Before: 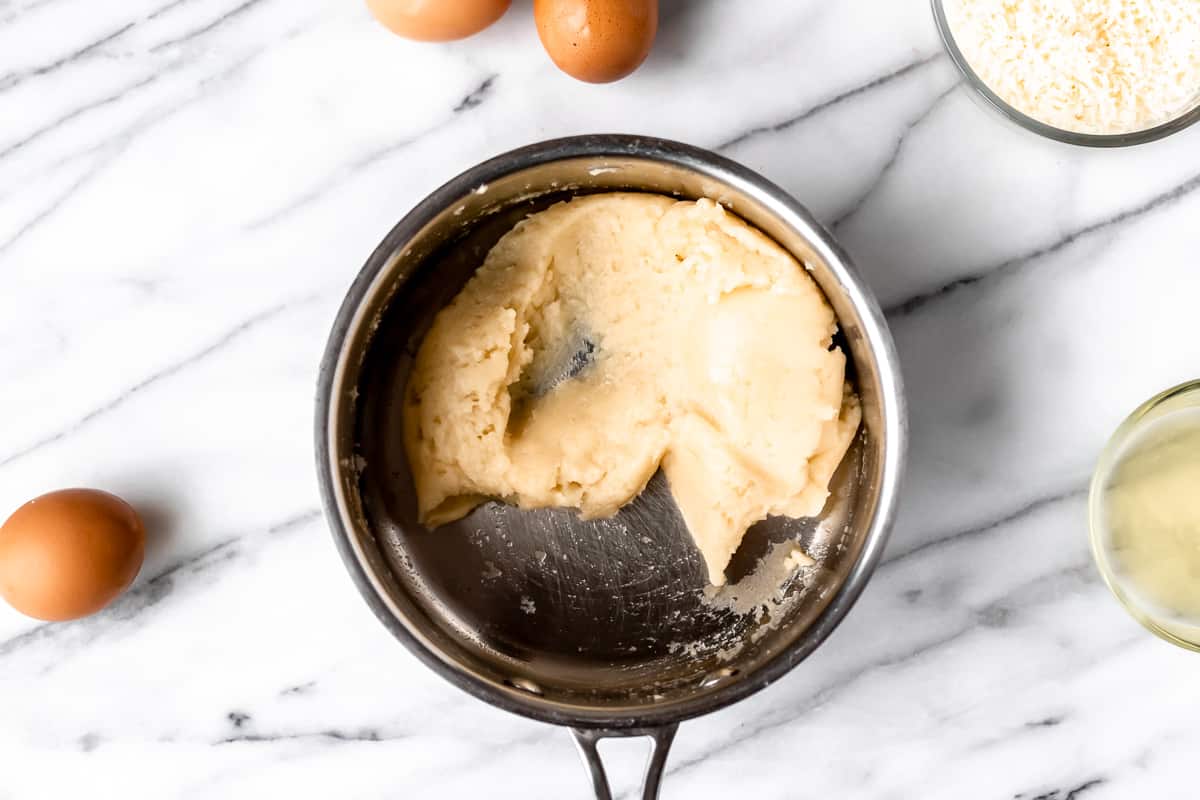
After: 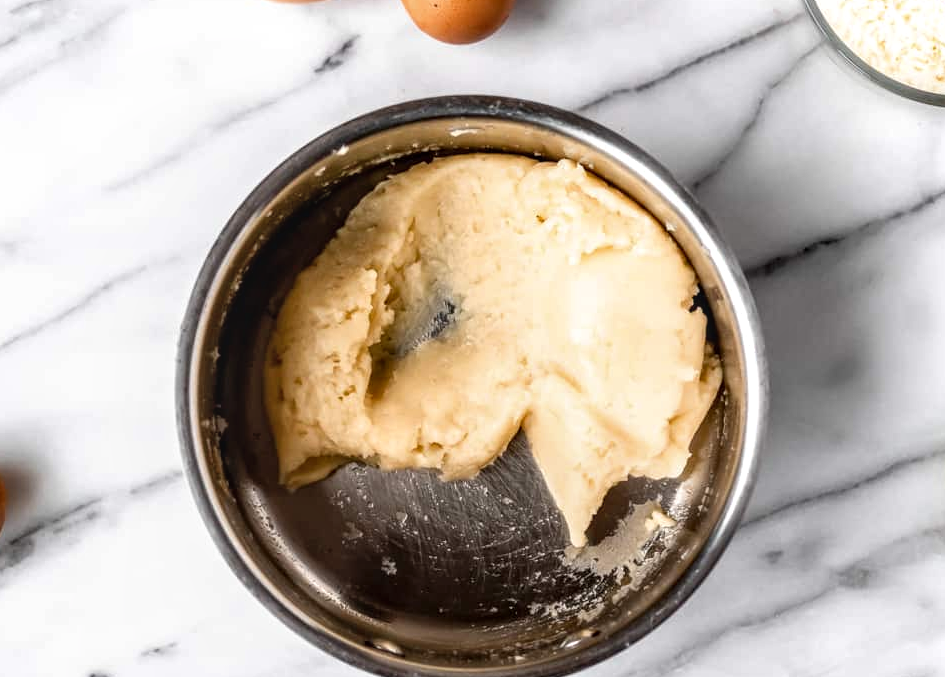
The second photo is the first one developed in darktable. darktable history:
crop: left 11.631%, top 4.922%, right 9.557%, bottom 10.436%
local contrast: on, module defaults
